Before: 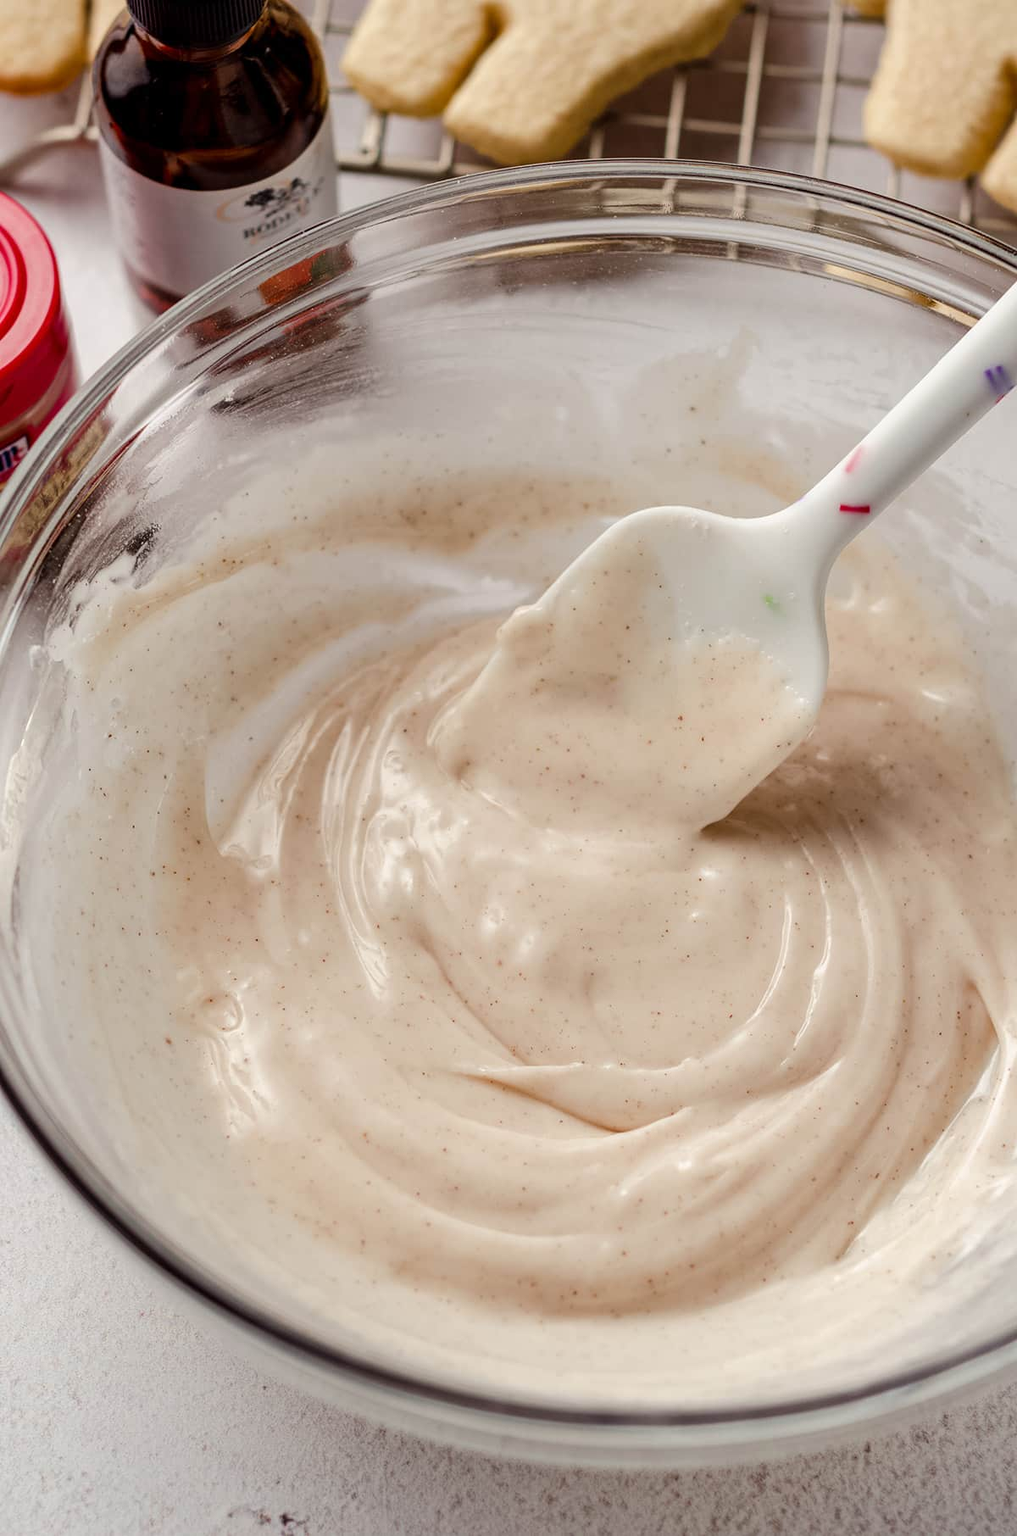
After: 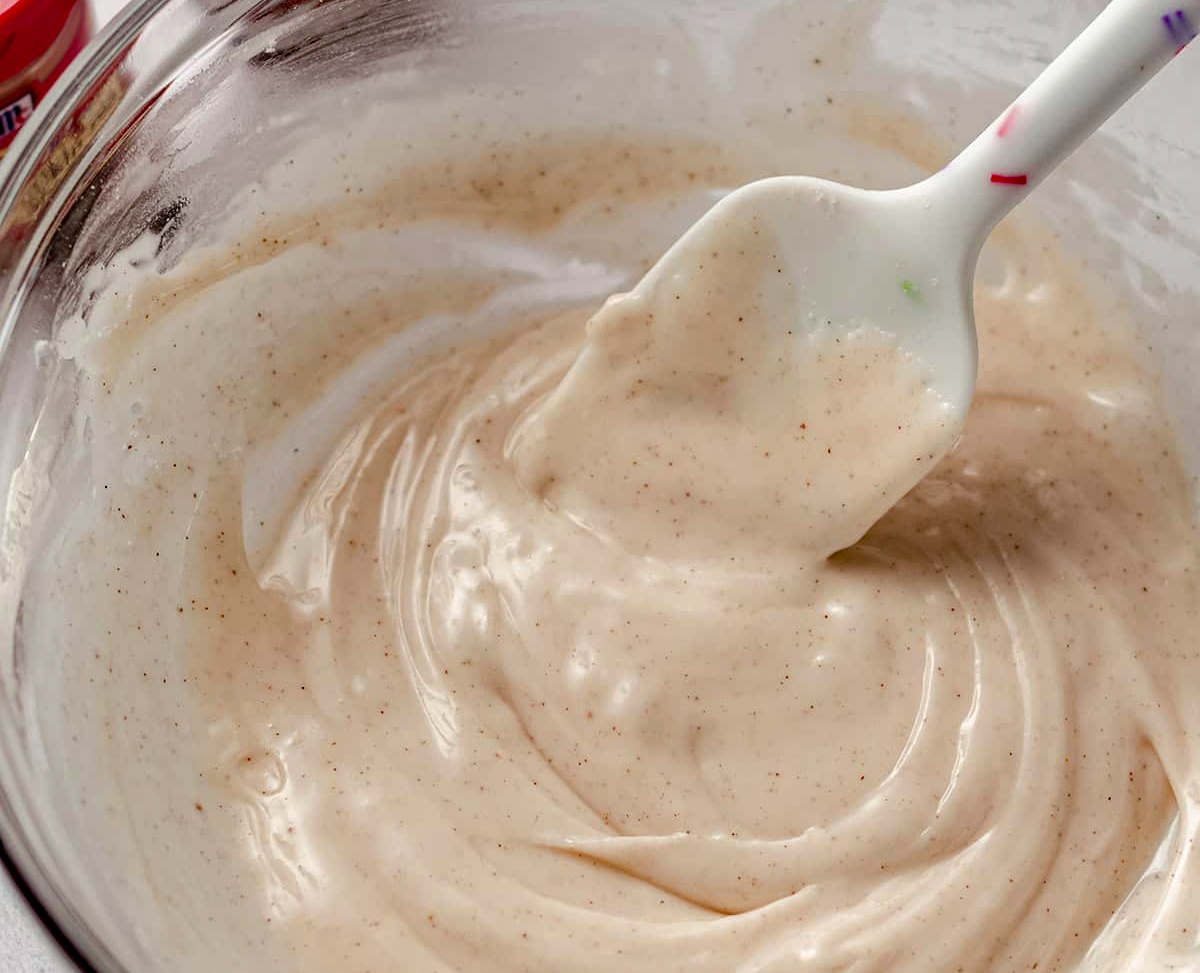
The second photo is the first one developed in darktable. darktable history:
haze removal: strength 0.294, distance 0.244, compatibility mode true, adaptive false
crop and rotate: top 23.273%, bottom 23%
